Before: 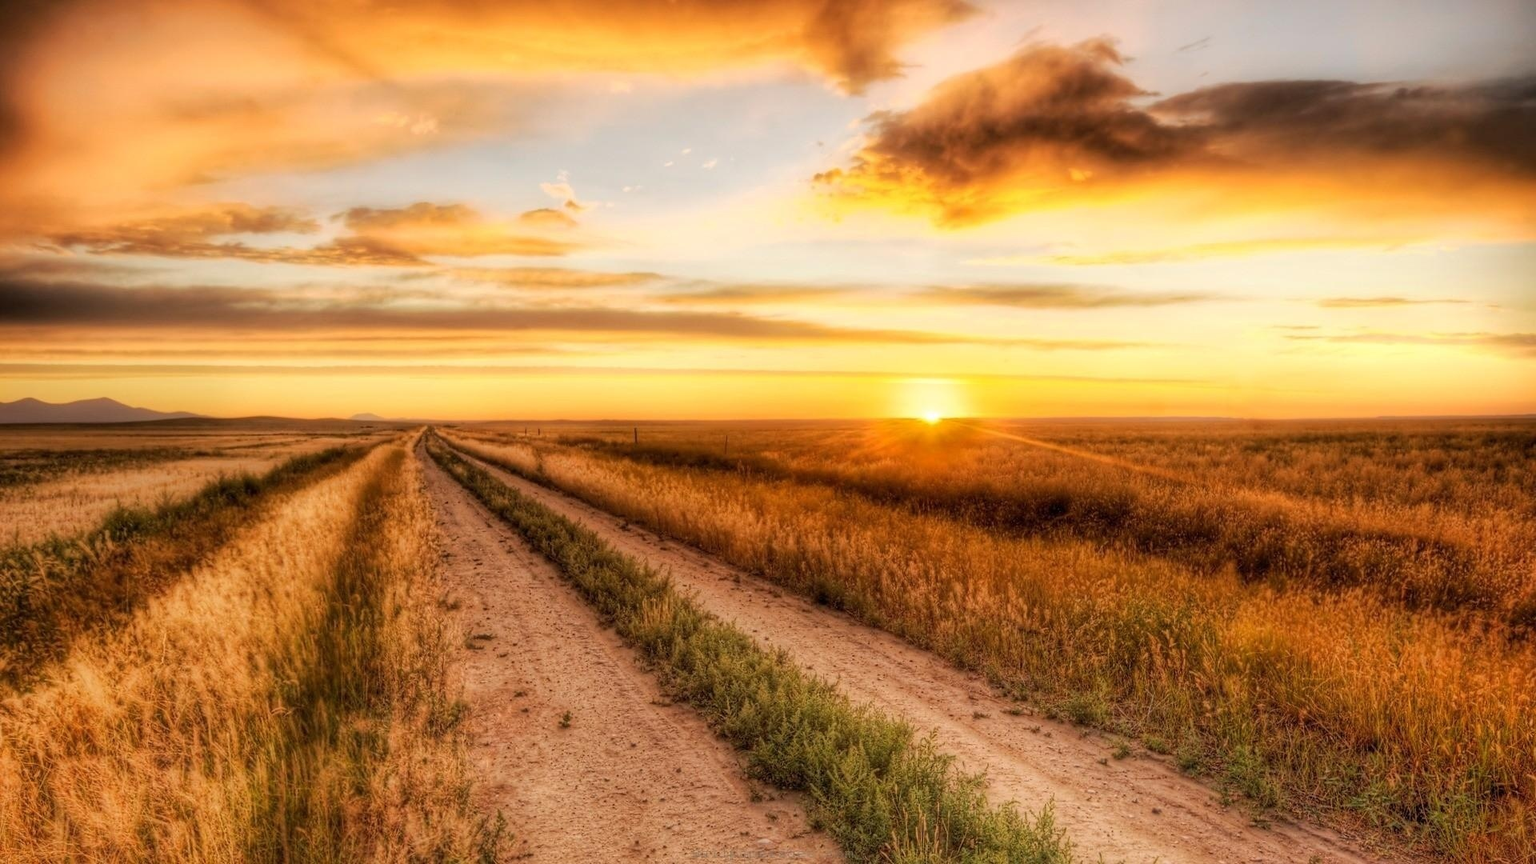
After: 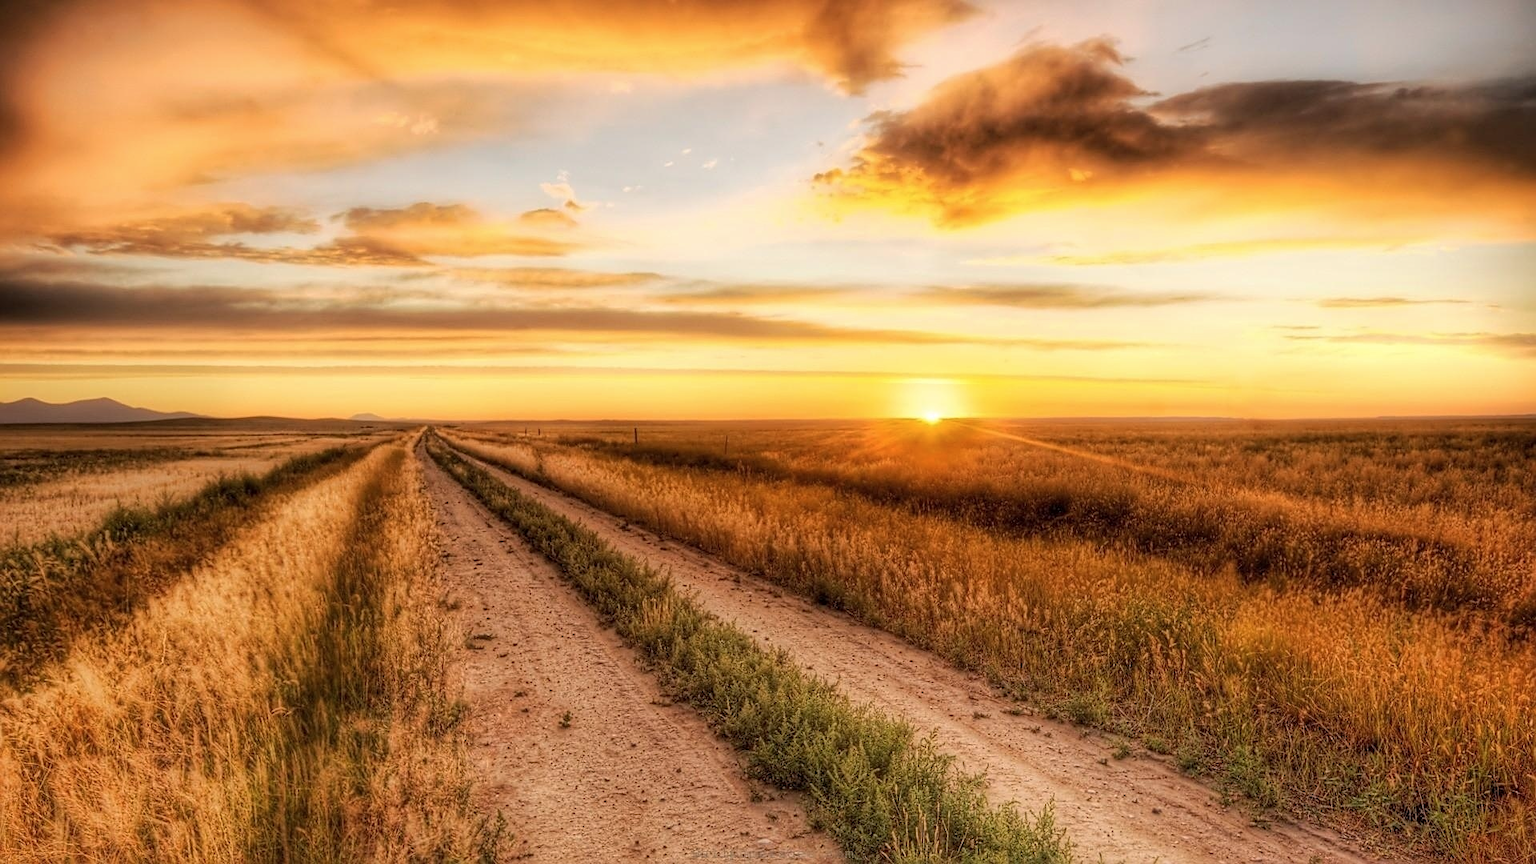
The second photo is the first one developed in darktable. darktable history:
contrast brightness saturation: saturation -0.059
sharpen: on, module defaults
